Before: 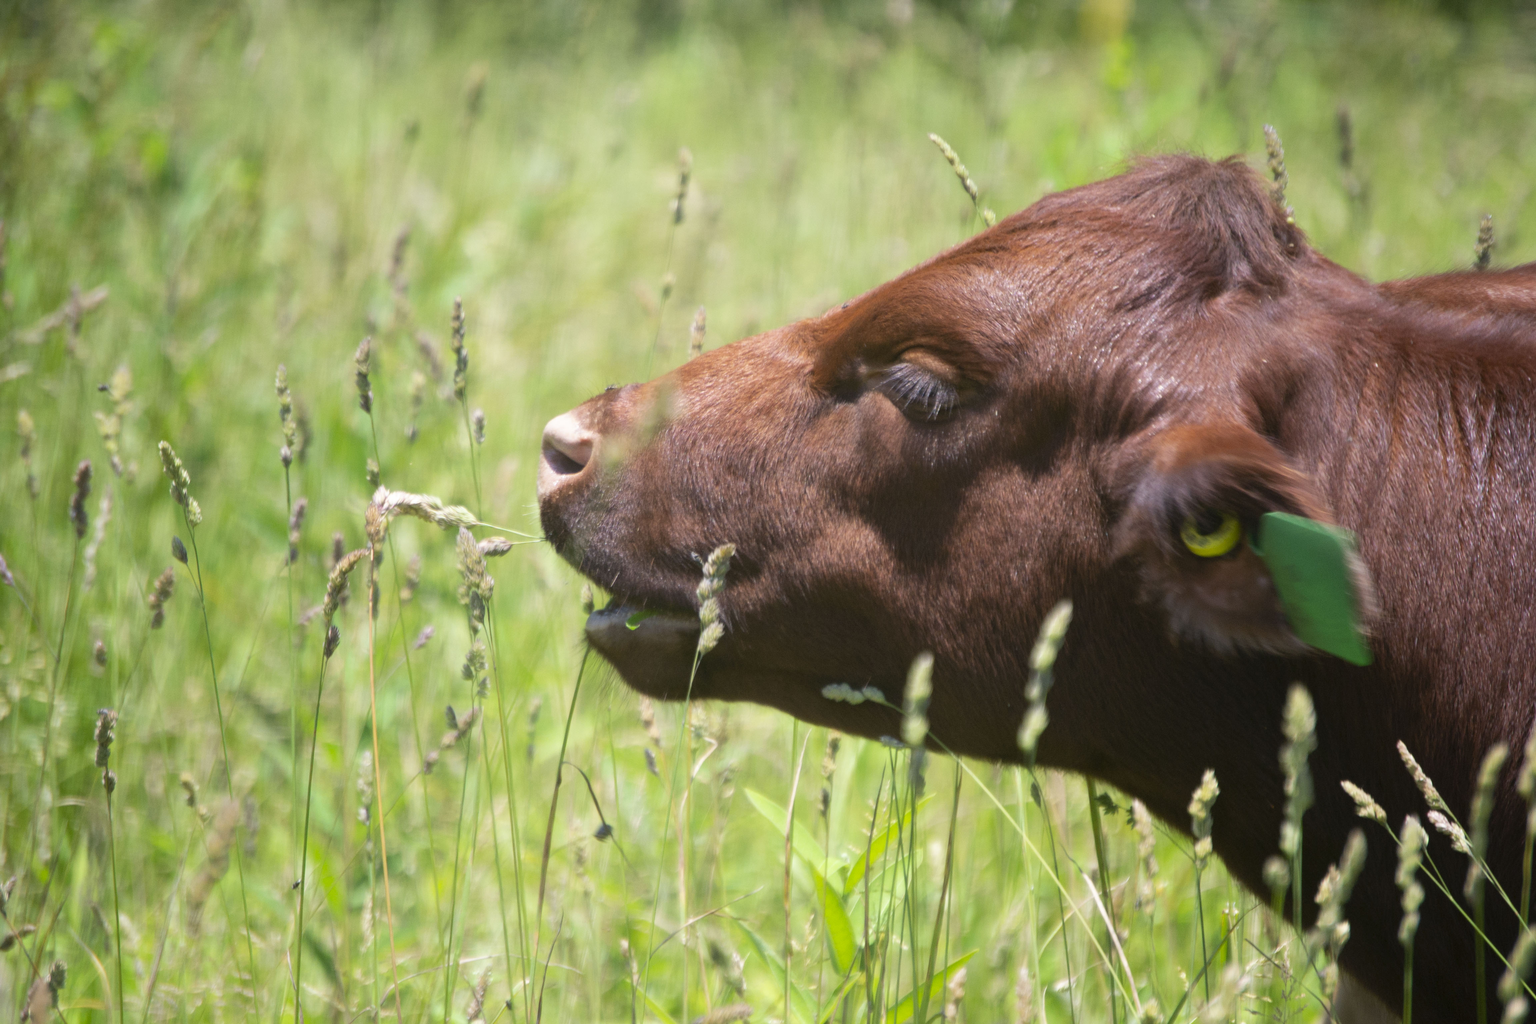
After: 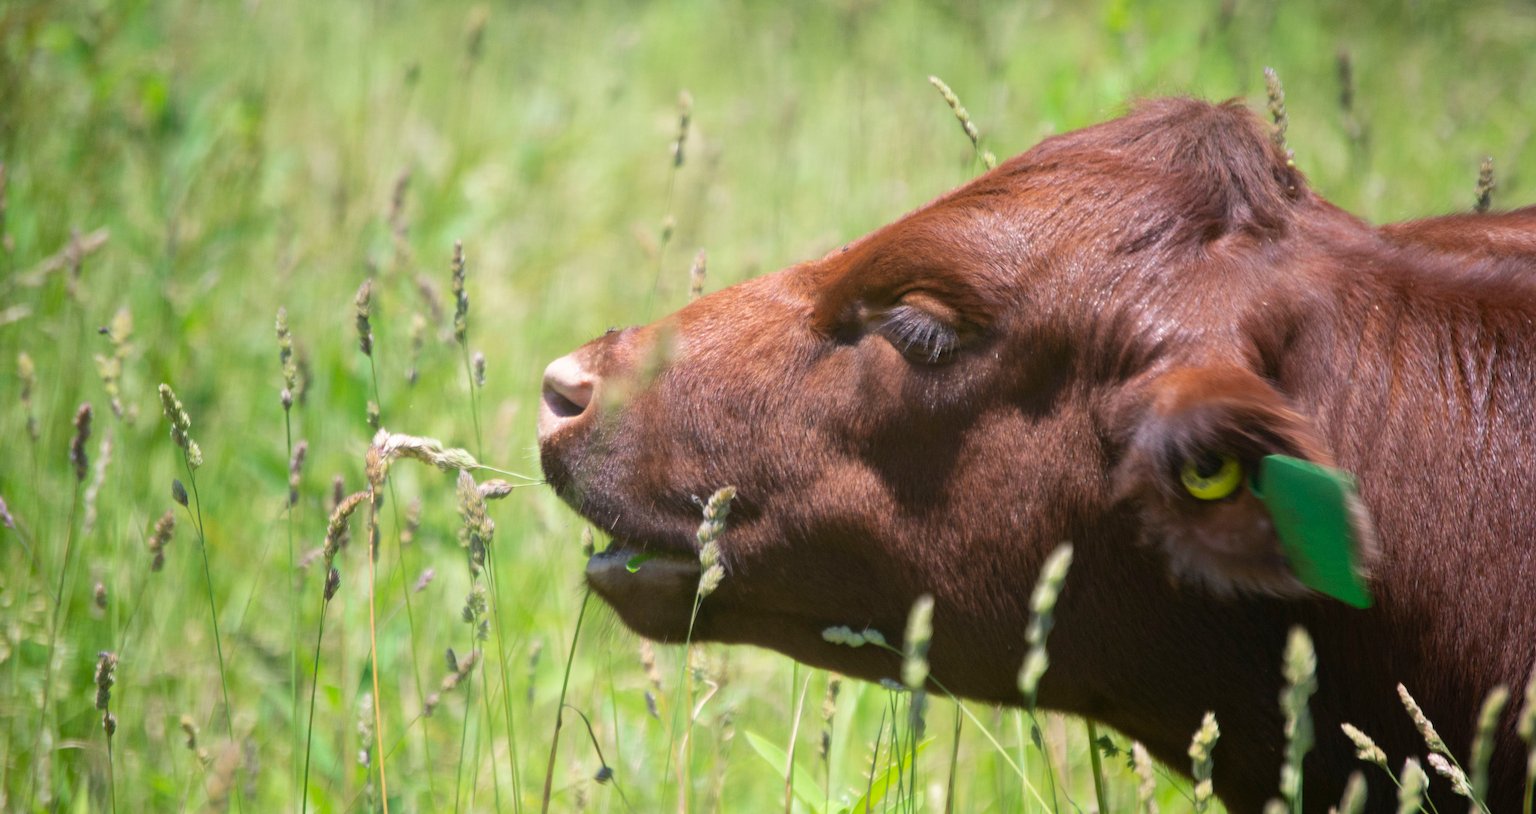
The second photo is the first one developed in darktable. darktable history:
crop and rotate: top 5.662%, bottom 14.788%
